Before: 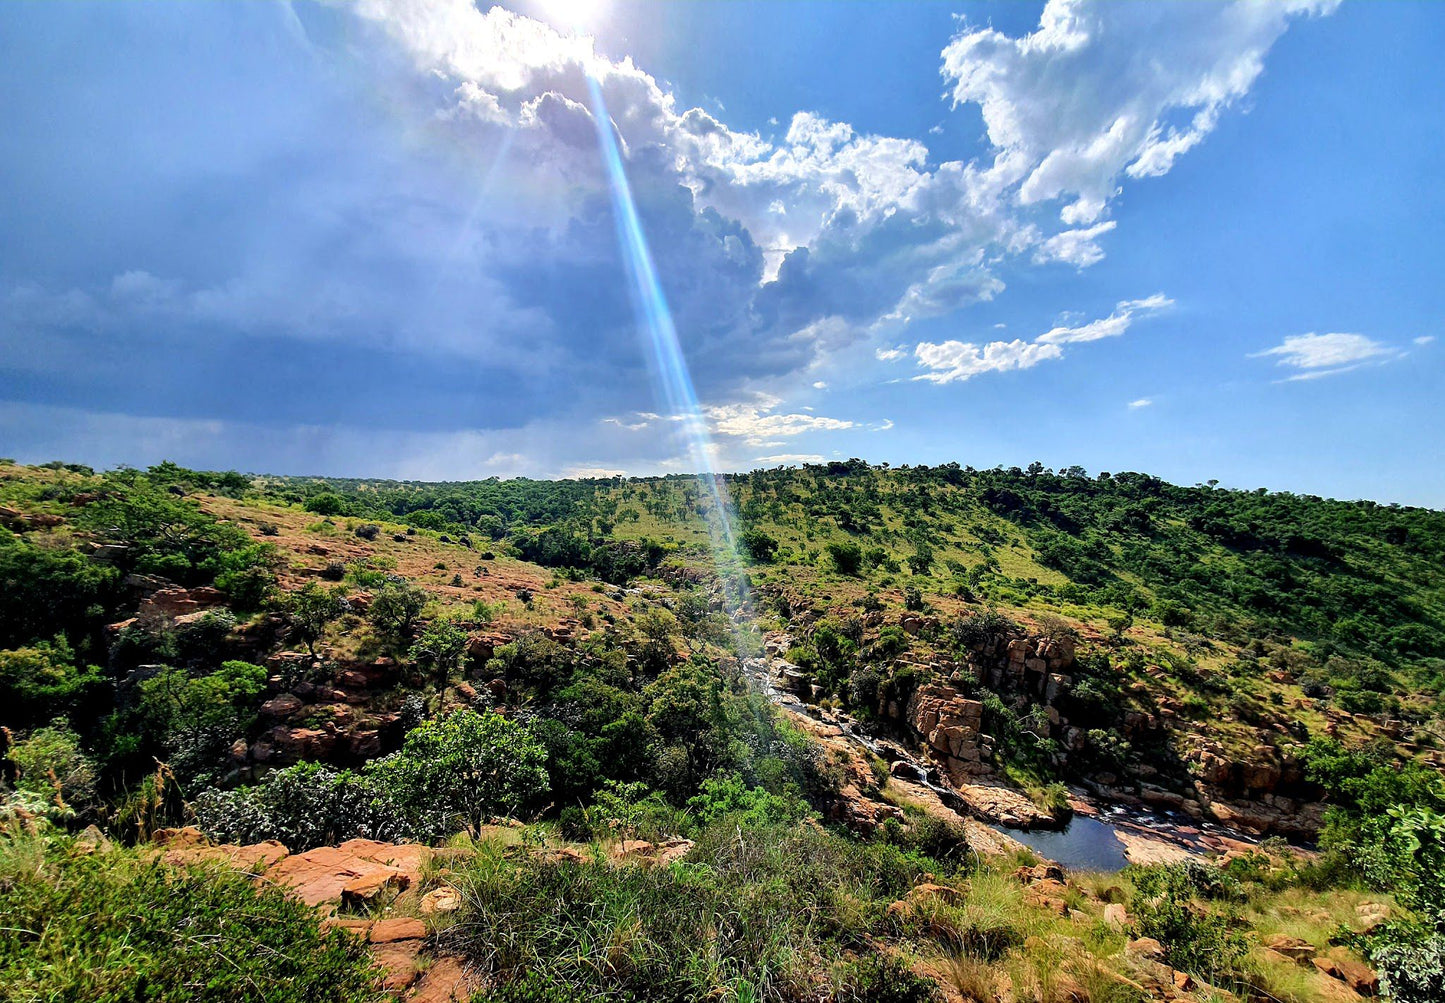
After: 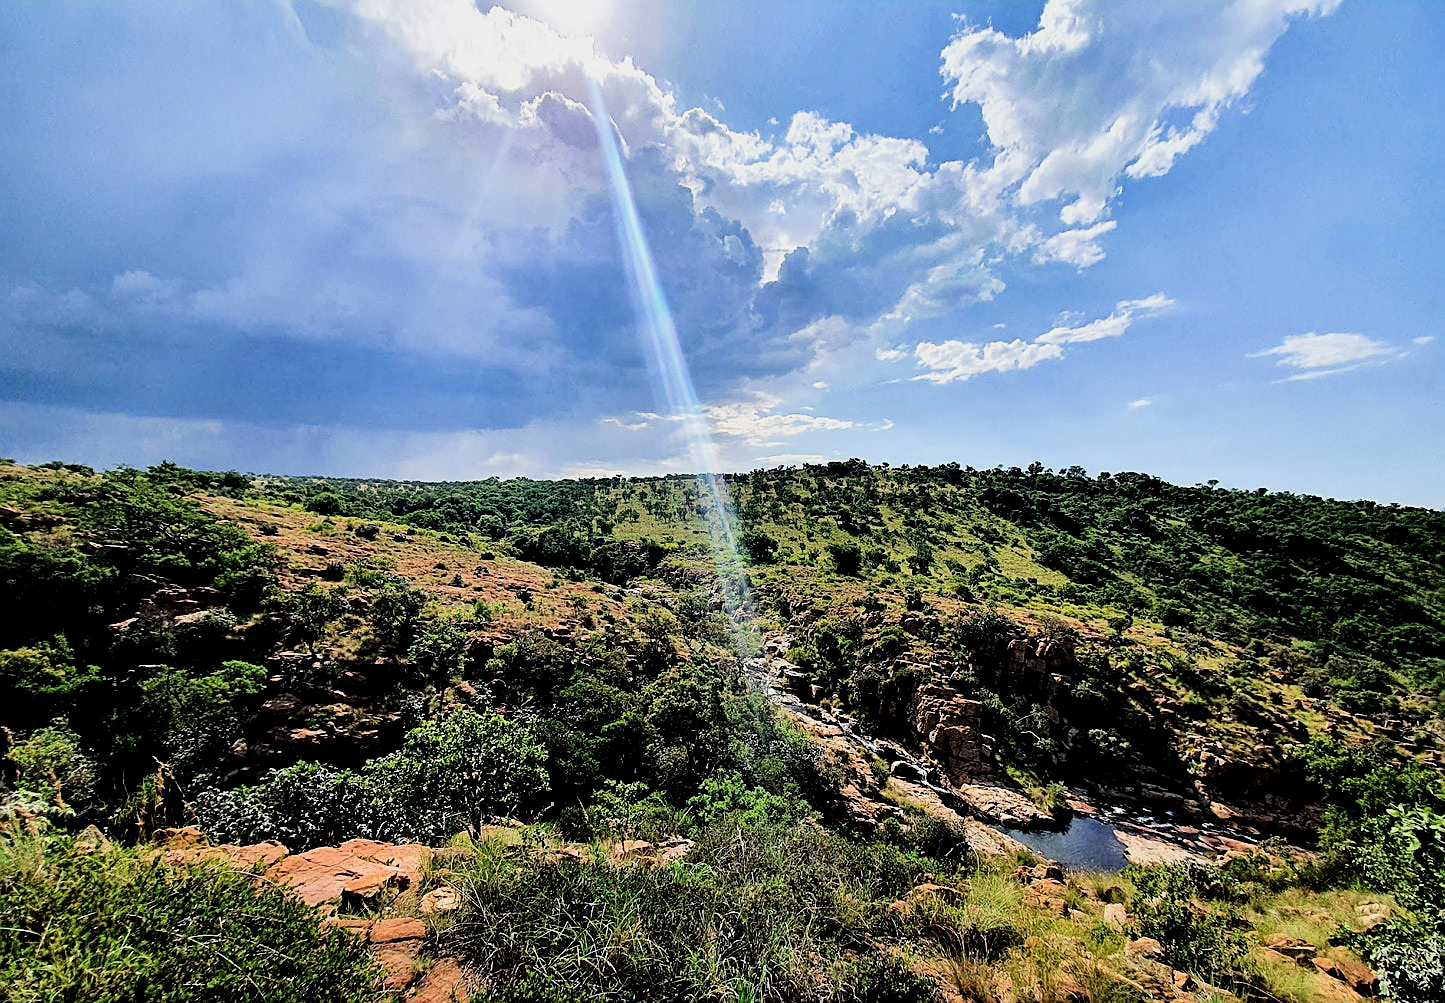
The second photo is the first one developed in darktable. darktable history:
sharpen: on, module defaults
filmic rgb: black relative exposure -5 EV, white relative exposure 3.5 EV, hardness 3.19, contrast 1.4, highlights saturation mix -50%
